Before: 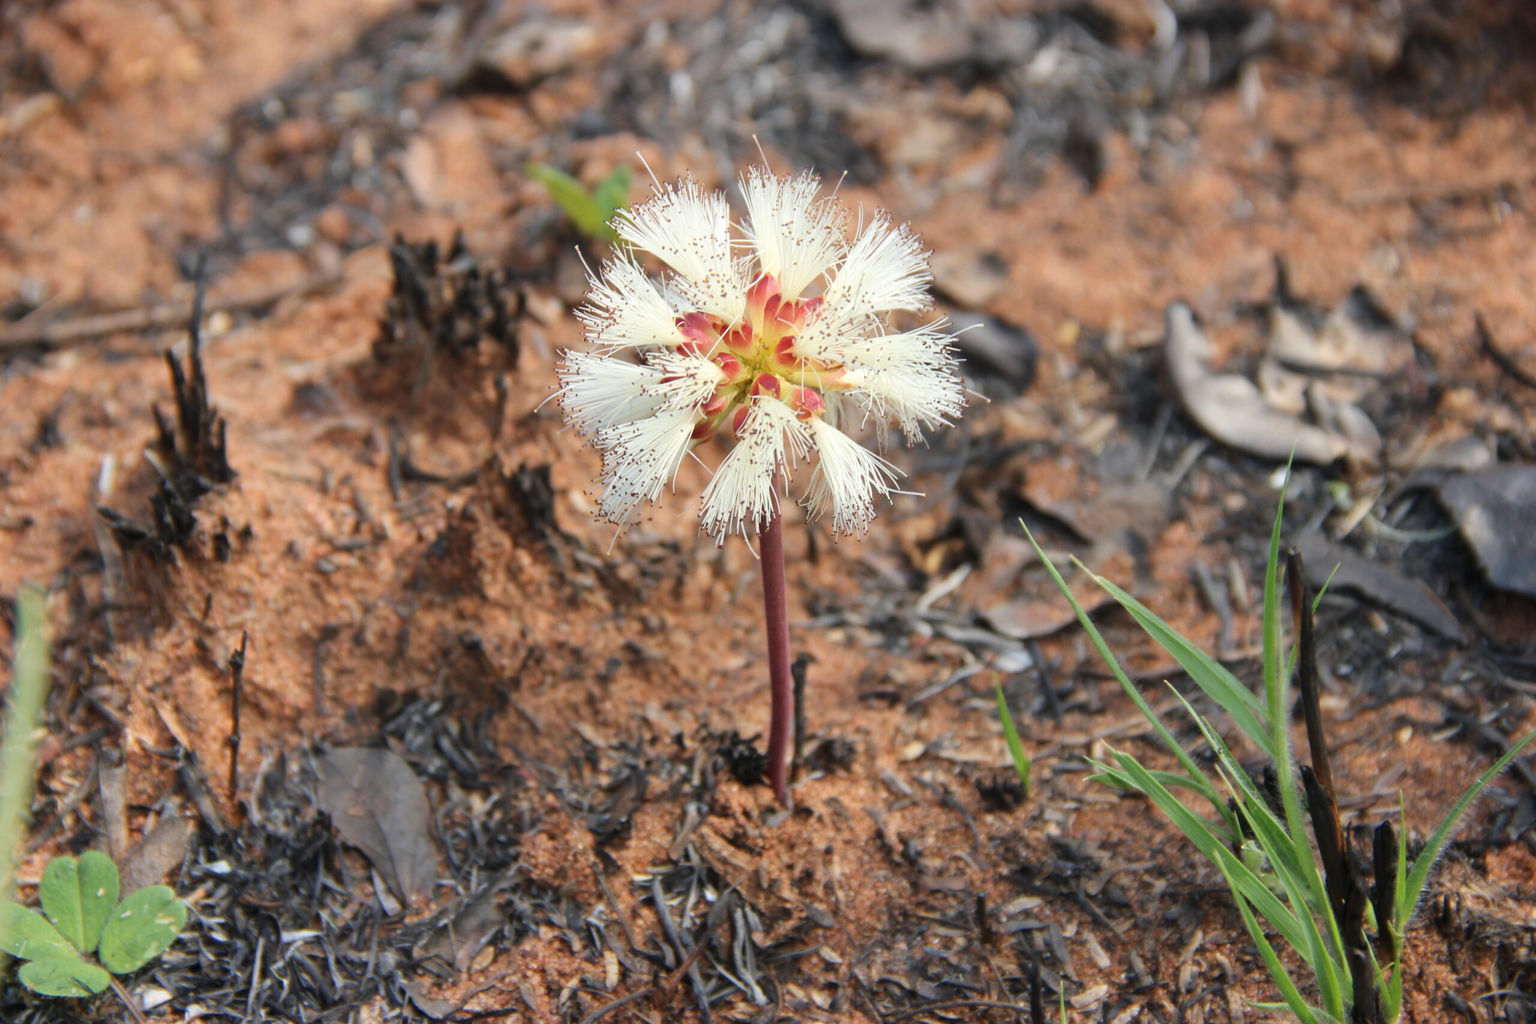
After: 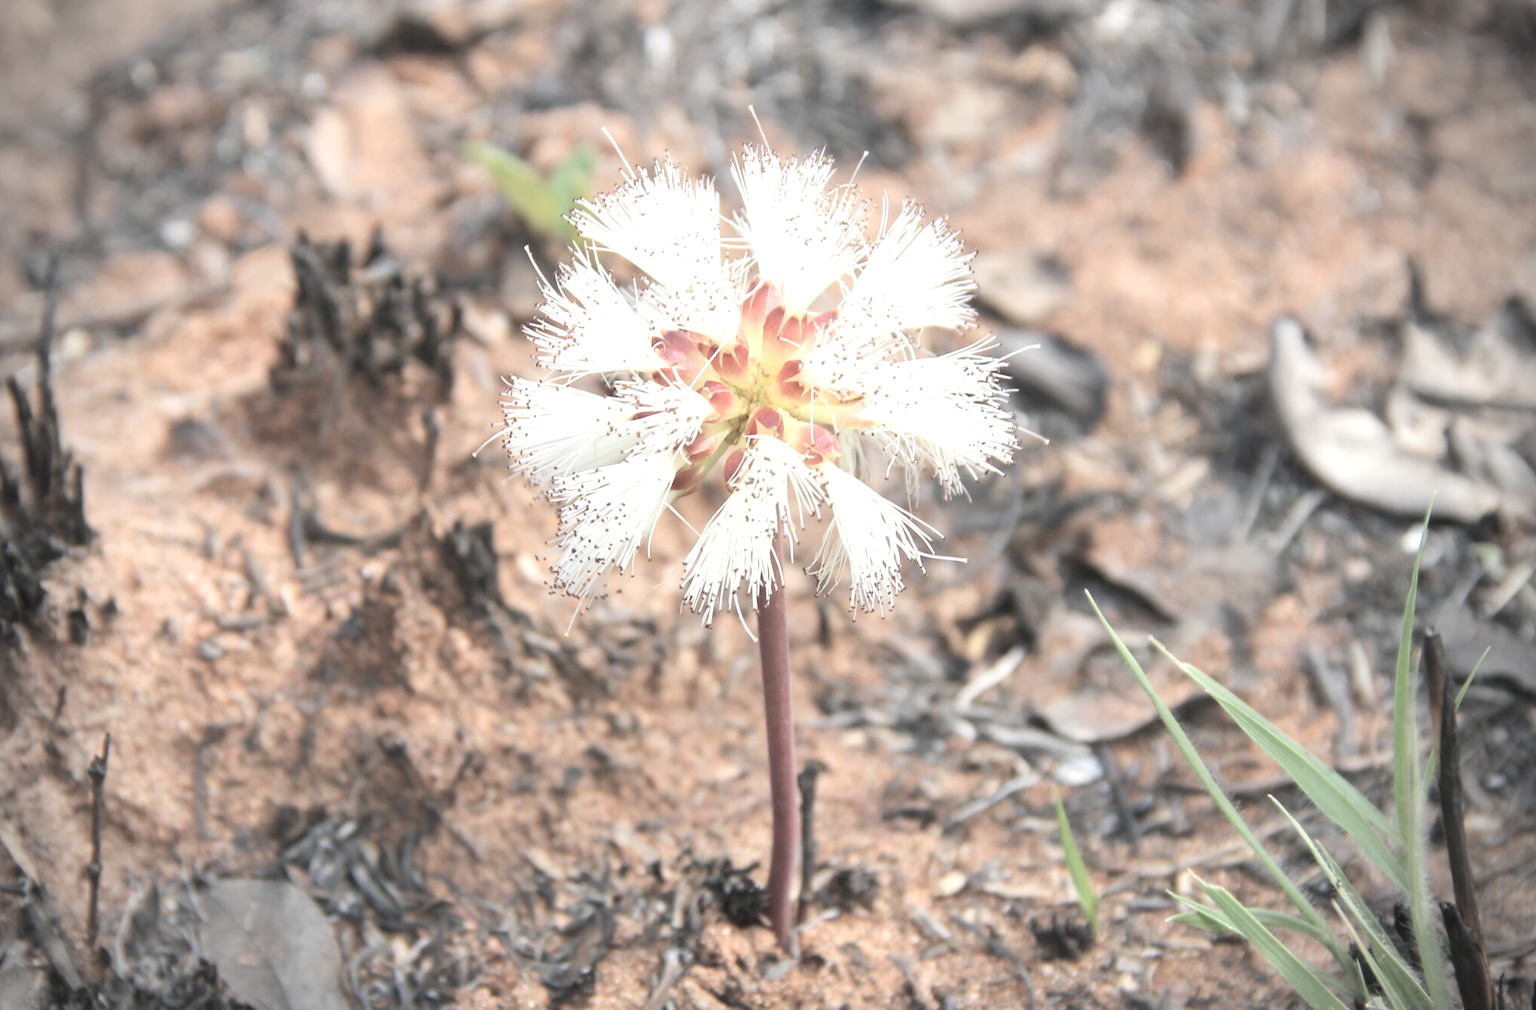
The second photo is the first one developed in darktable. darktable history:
crop and rotate: left 10.42%, top 5.018%, right 10.344%, bottom 16.818%
exposure: black level correction 0, exposure 0.68 EV, compensate highlight preservation false
contrast brightness saturation: brightness 0.19, saturation -0.482
vignetting: fall-off radius 30.95%
